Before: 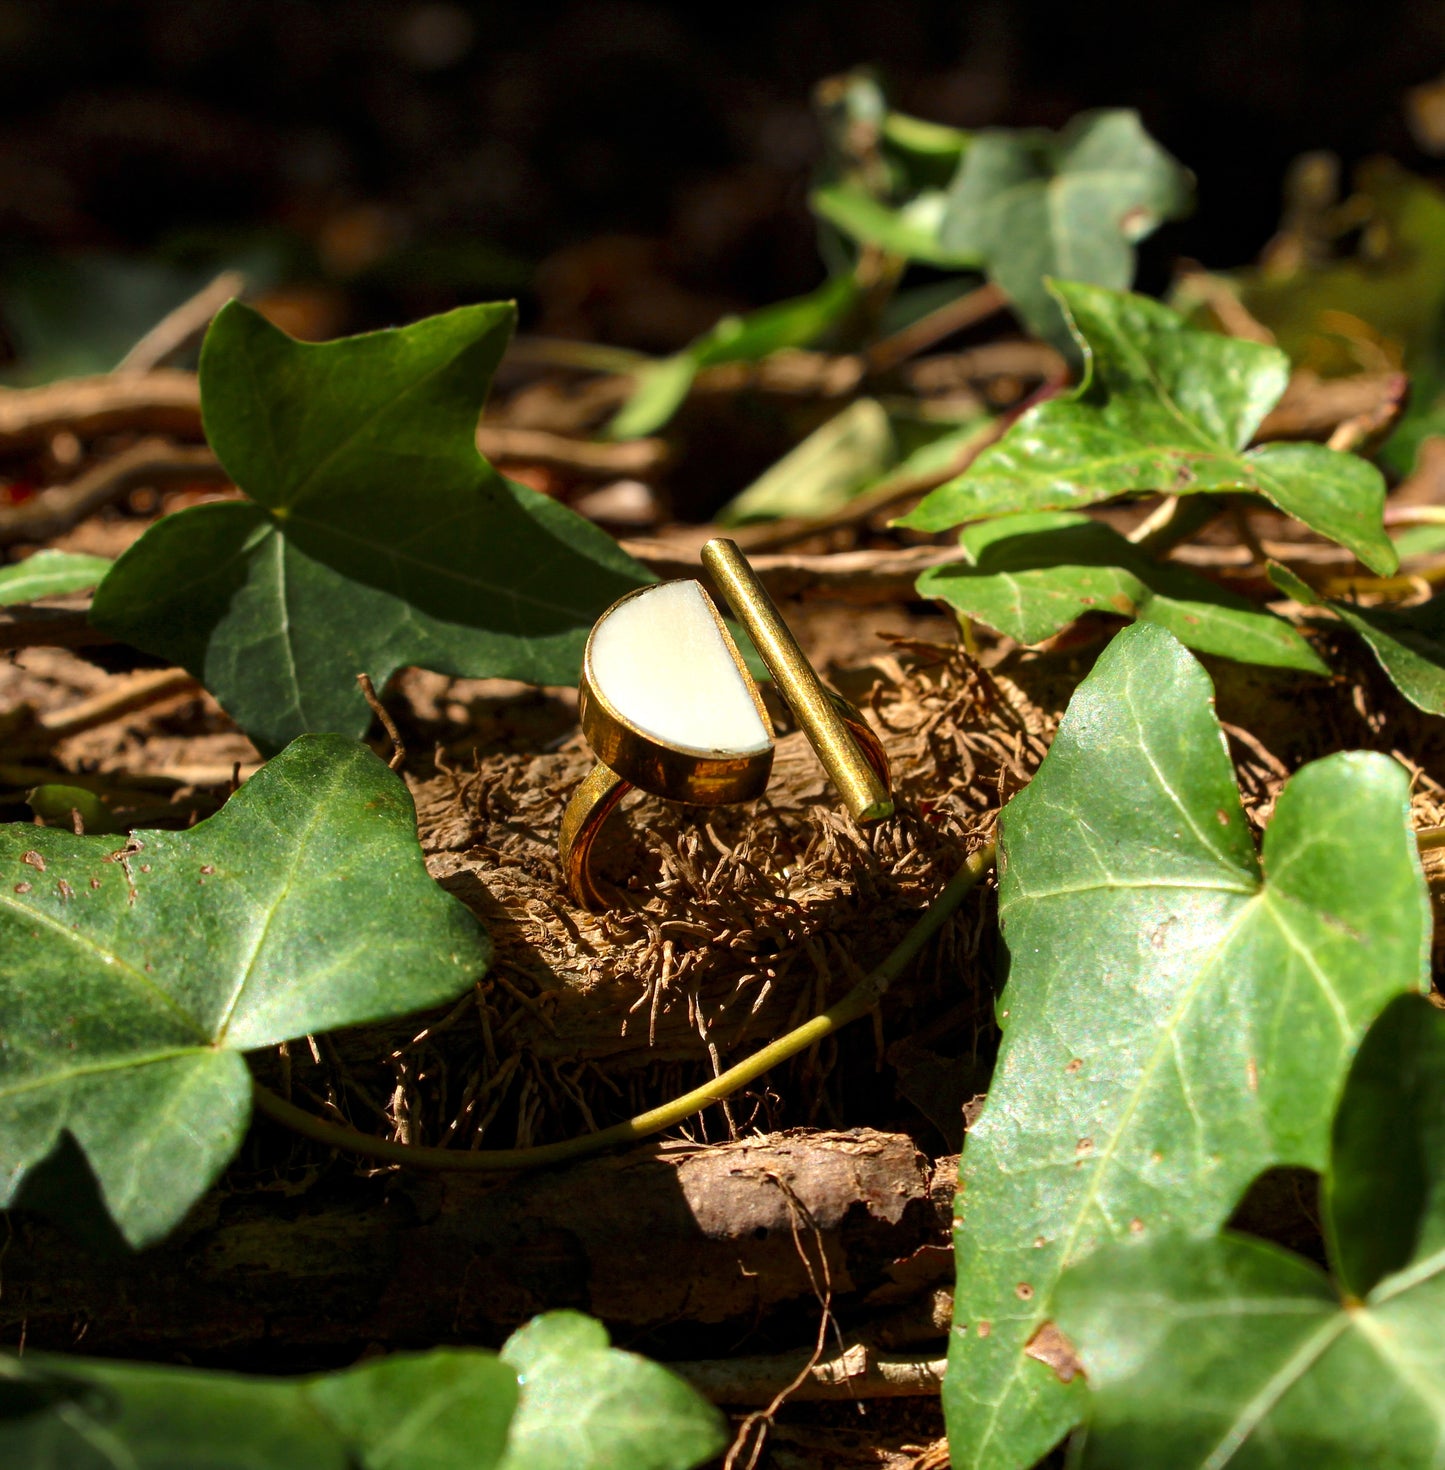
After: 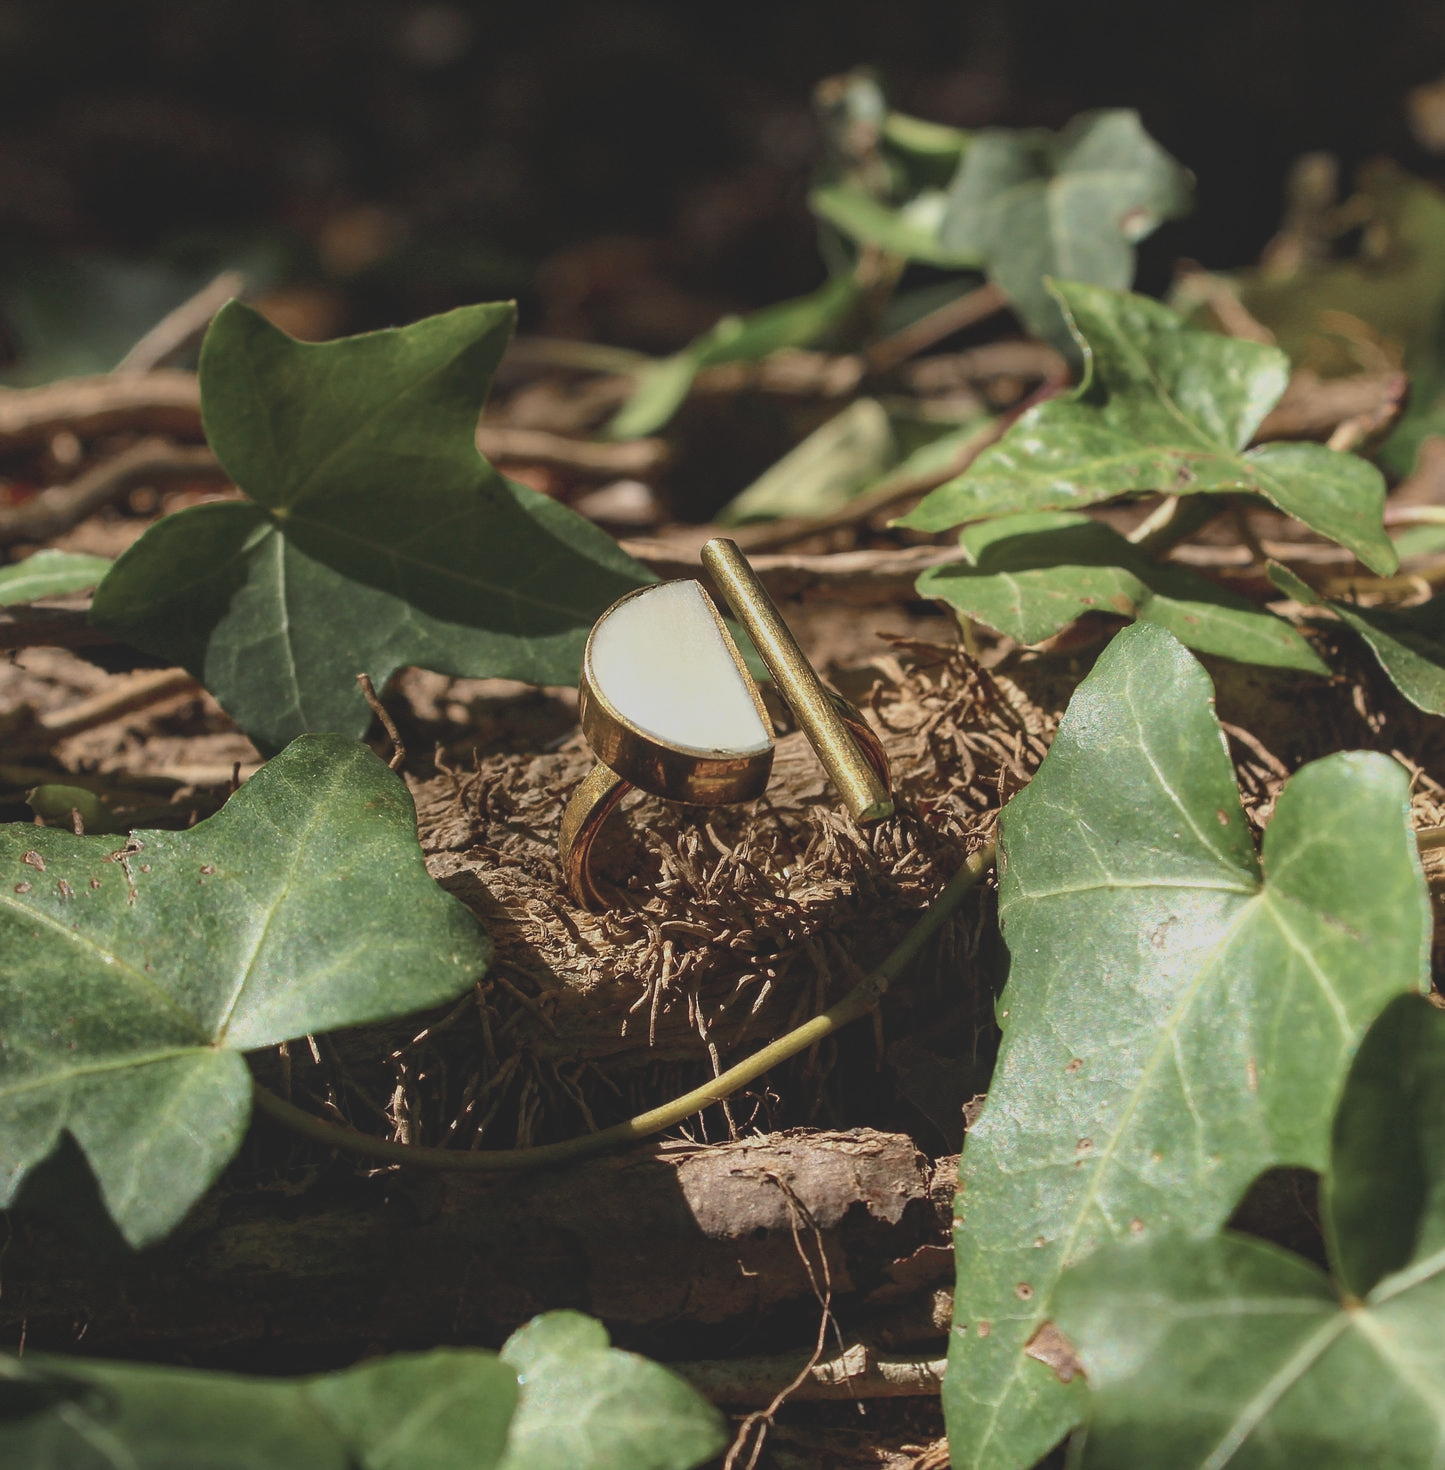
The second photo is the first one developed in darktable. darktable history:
sharpen: radius 0.969, amount 0.604
contrast brightness saturation: contrast -0.26, saturation -0.43
local contrast: detail 110%
